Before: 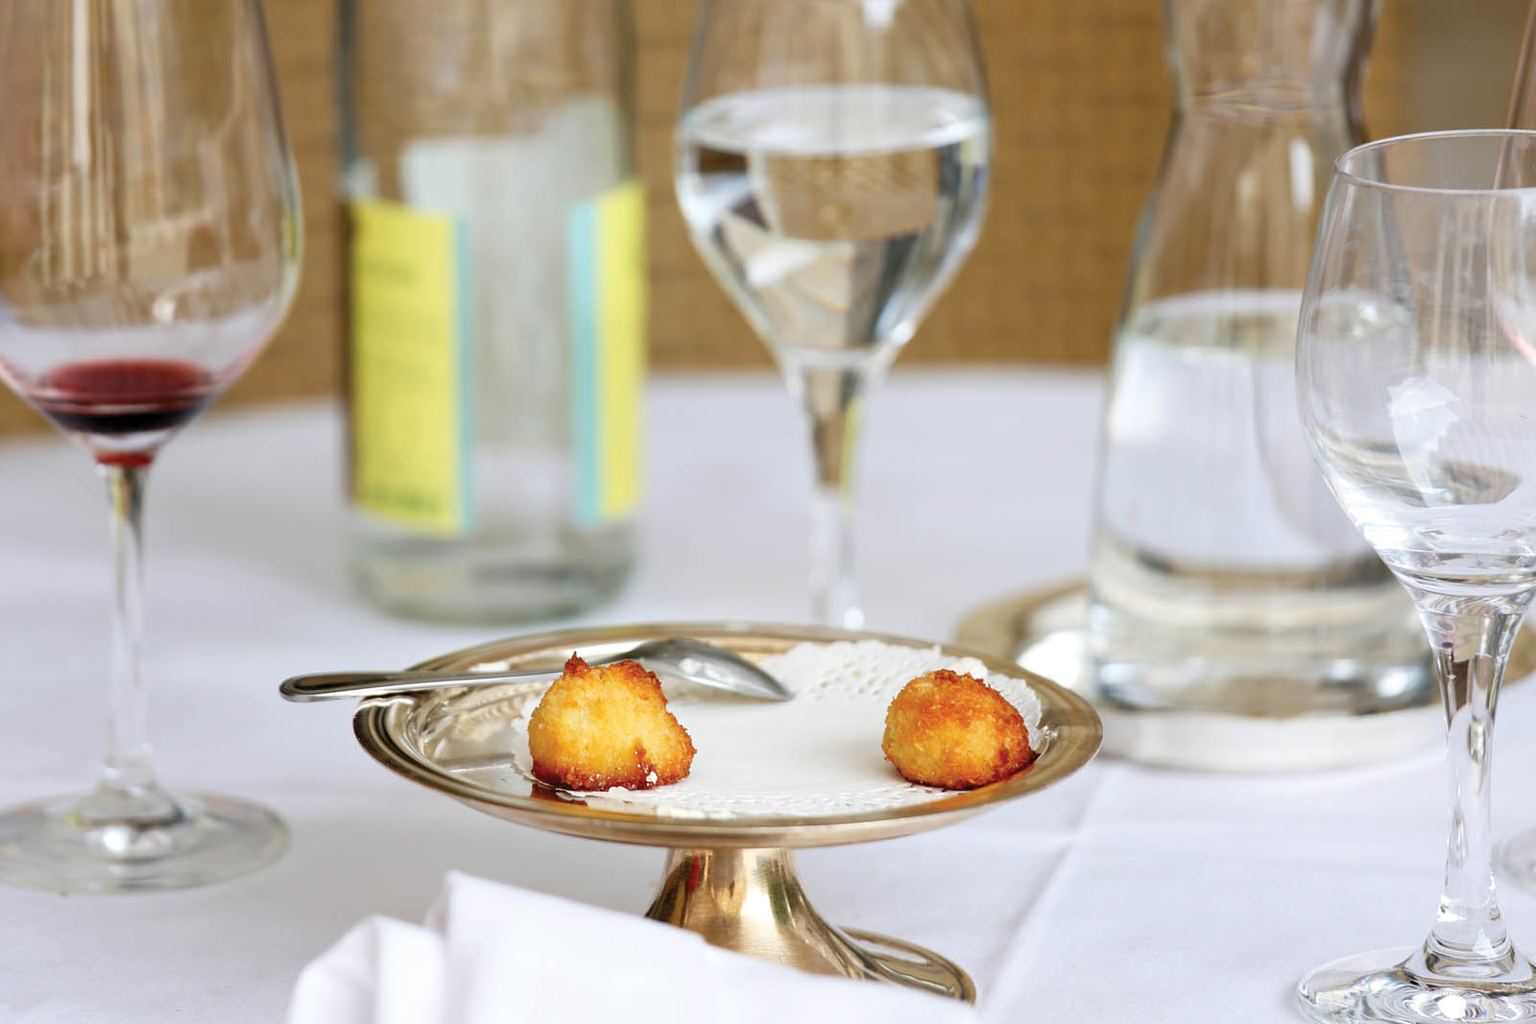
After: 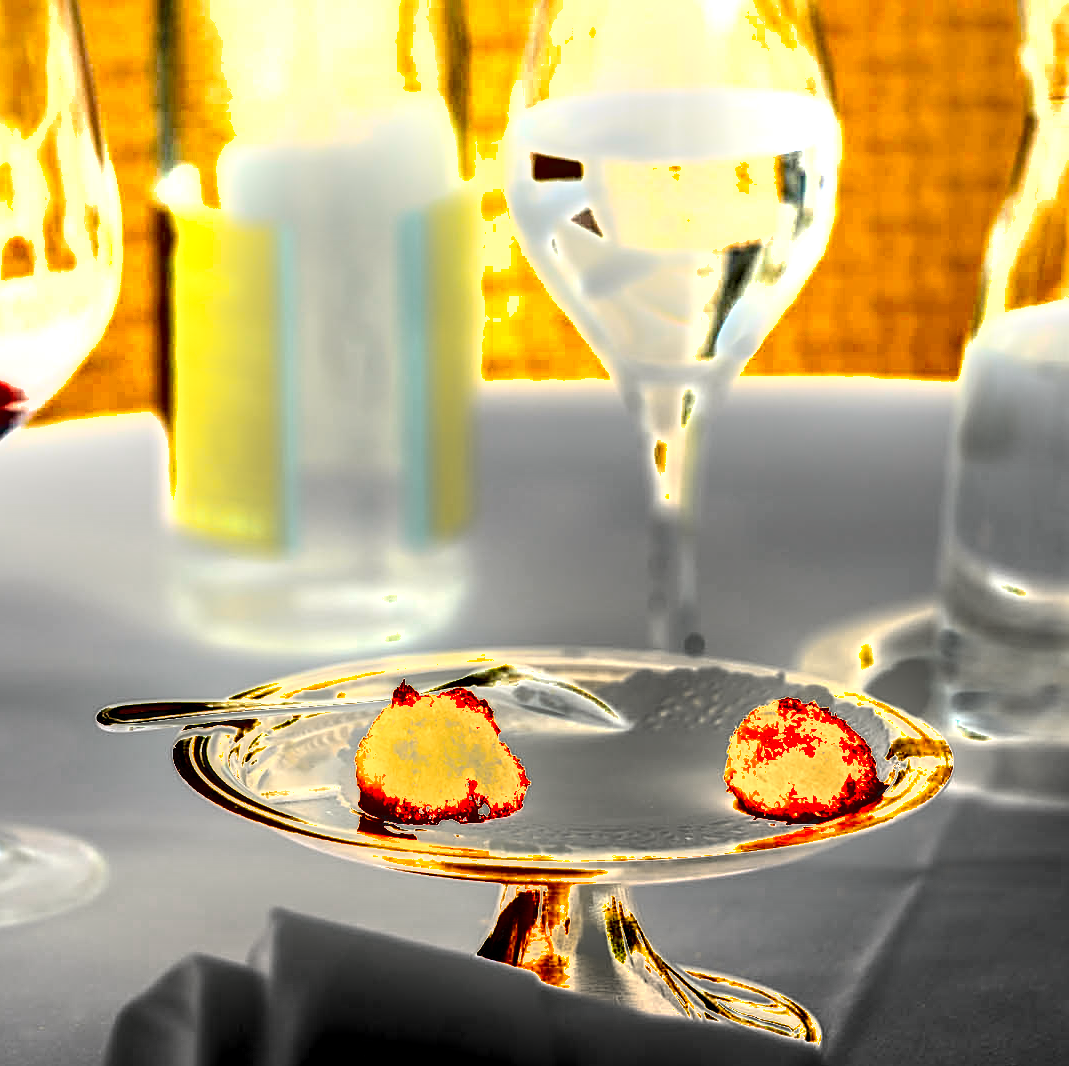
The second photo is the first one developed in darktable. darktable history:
local contrast: detail 130%
sharpen: on, module defaults
color balance rgb: highlights gain › luminance 5.996%, highlights gain › chroma 2.559%, highlights gain › hue 90.09°, linear chroma grading › global chroma -1.278%, perceptual saturation grading › global saturation 30.318%, global vibrance 9.463%, contrast 15.571%, saturation formula JzAzBz (2021)
crop and rotate: left 12.284%, right 20.903%
shadows and highlights: shadows 47.91, highlights -41.59, soften with gaussian
exposure: black level correction 0.005, exposure 2.071 EV, compensate highlight preservation false
